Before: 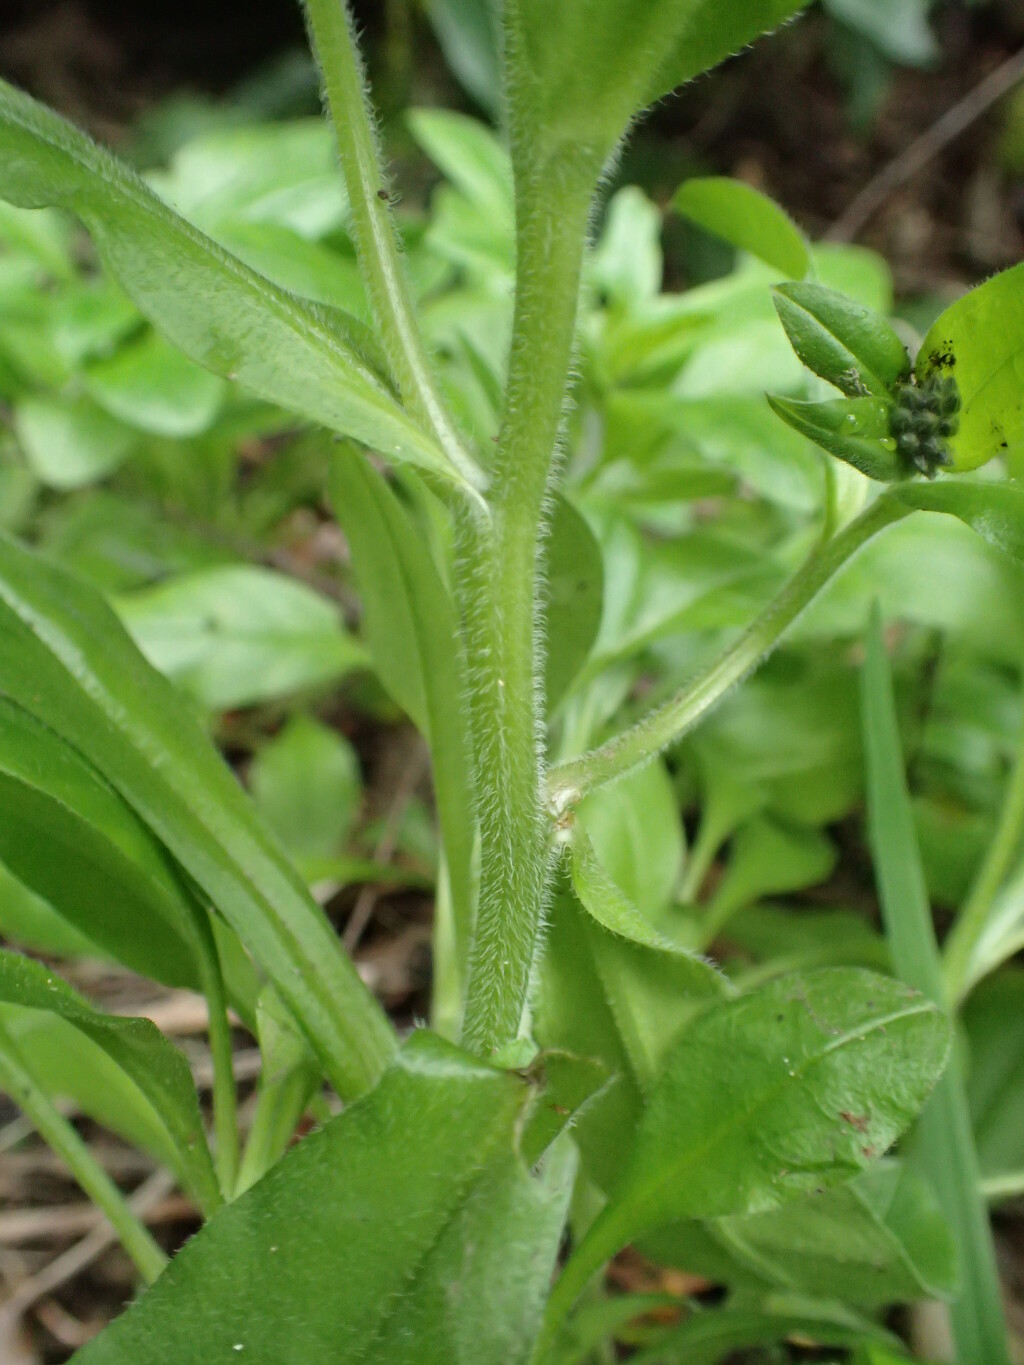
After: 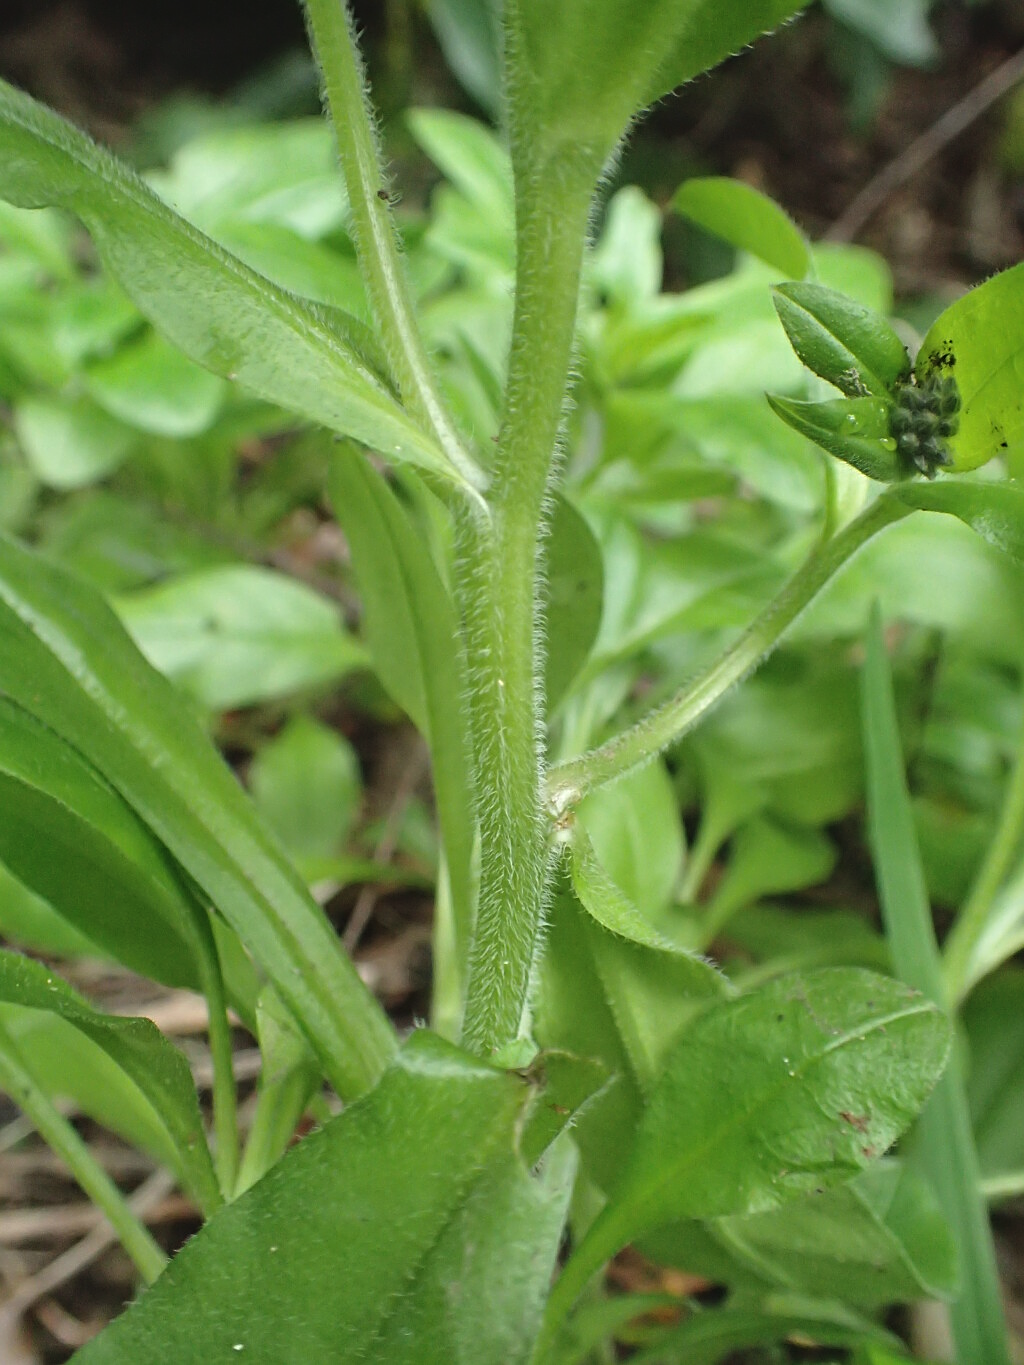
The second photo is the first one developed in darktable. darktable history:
sharpen: on, module defaults
exposure: black level correction -0.005, exposure 0.054 EV, compensate highlight preservation false
